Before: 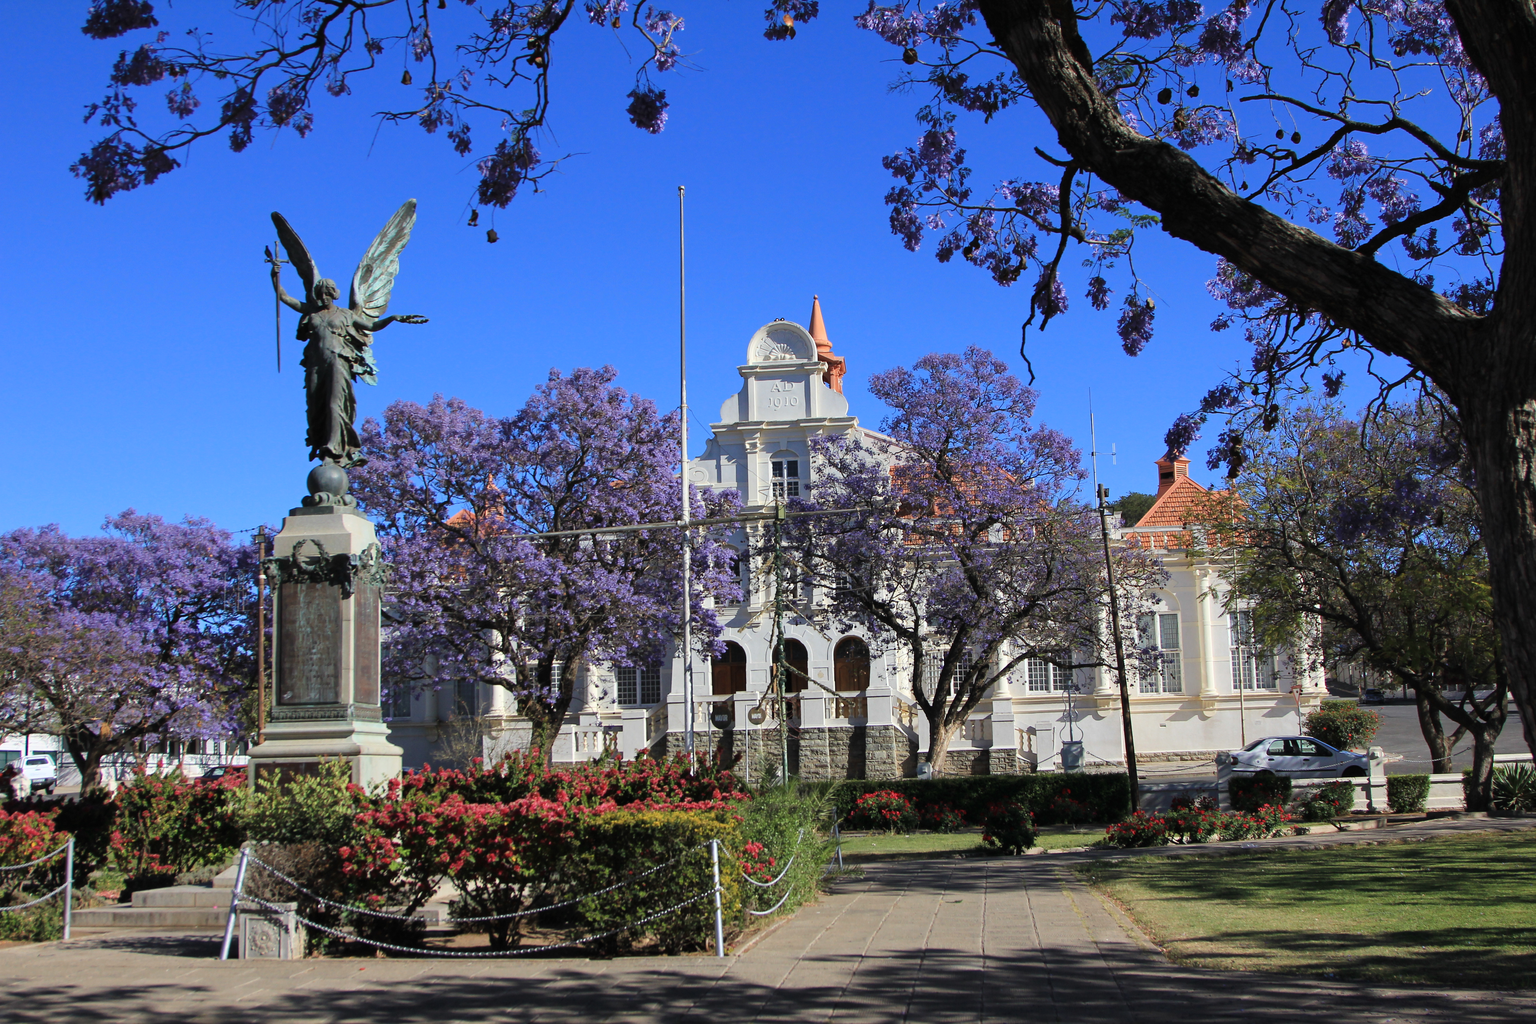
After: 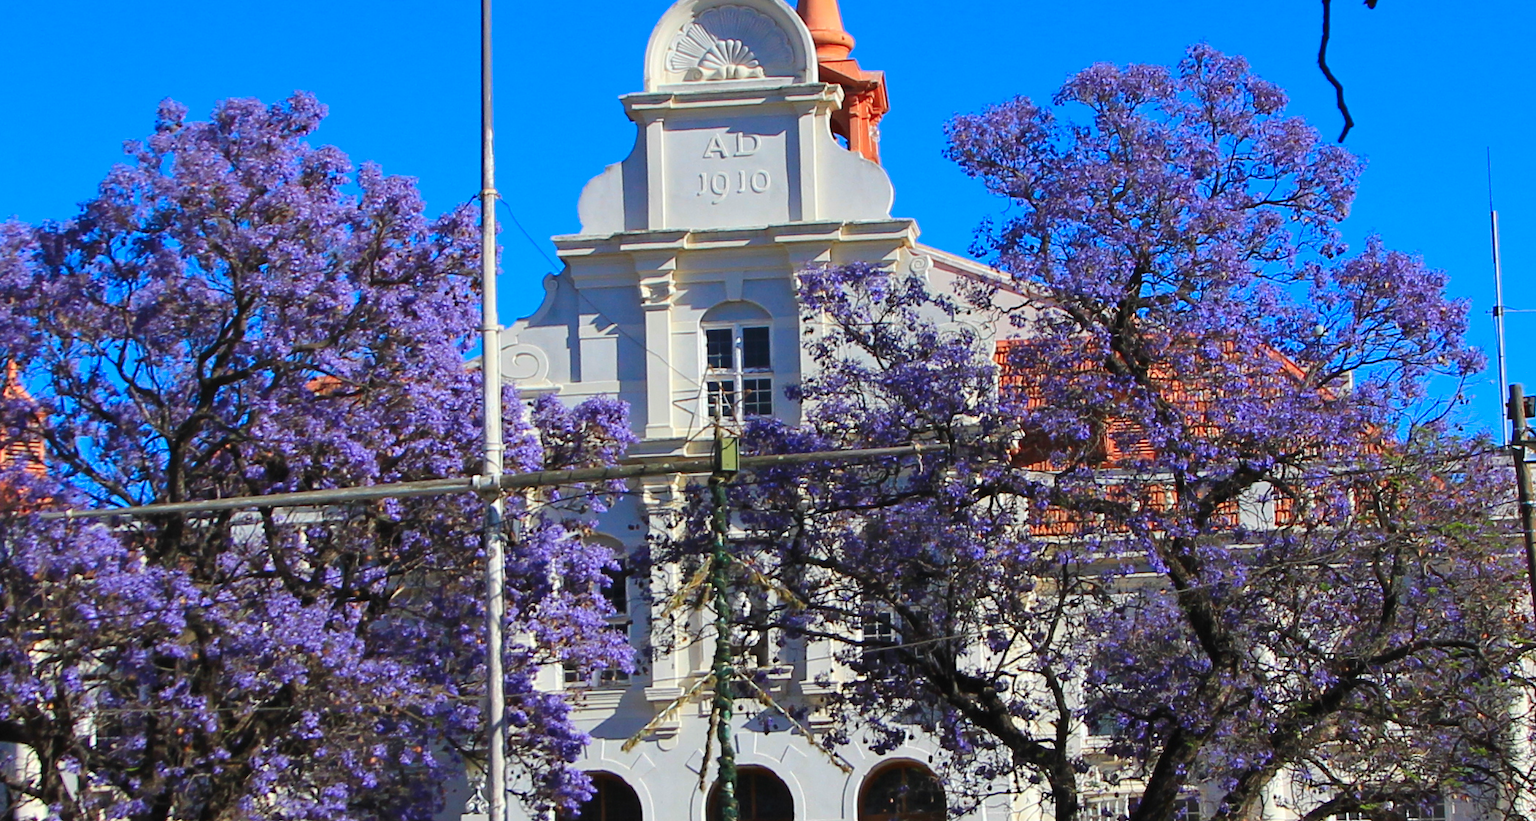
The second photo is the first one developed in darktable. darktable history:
color zones: curves: ch1 [(0.25, 0.61) (0.75, 0.248)], mix 101.05%
crop: left 31.626%, top 32.018%, right 27.769%, bottom 35.406%
